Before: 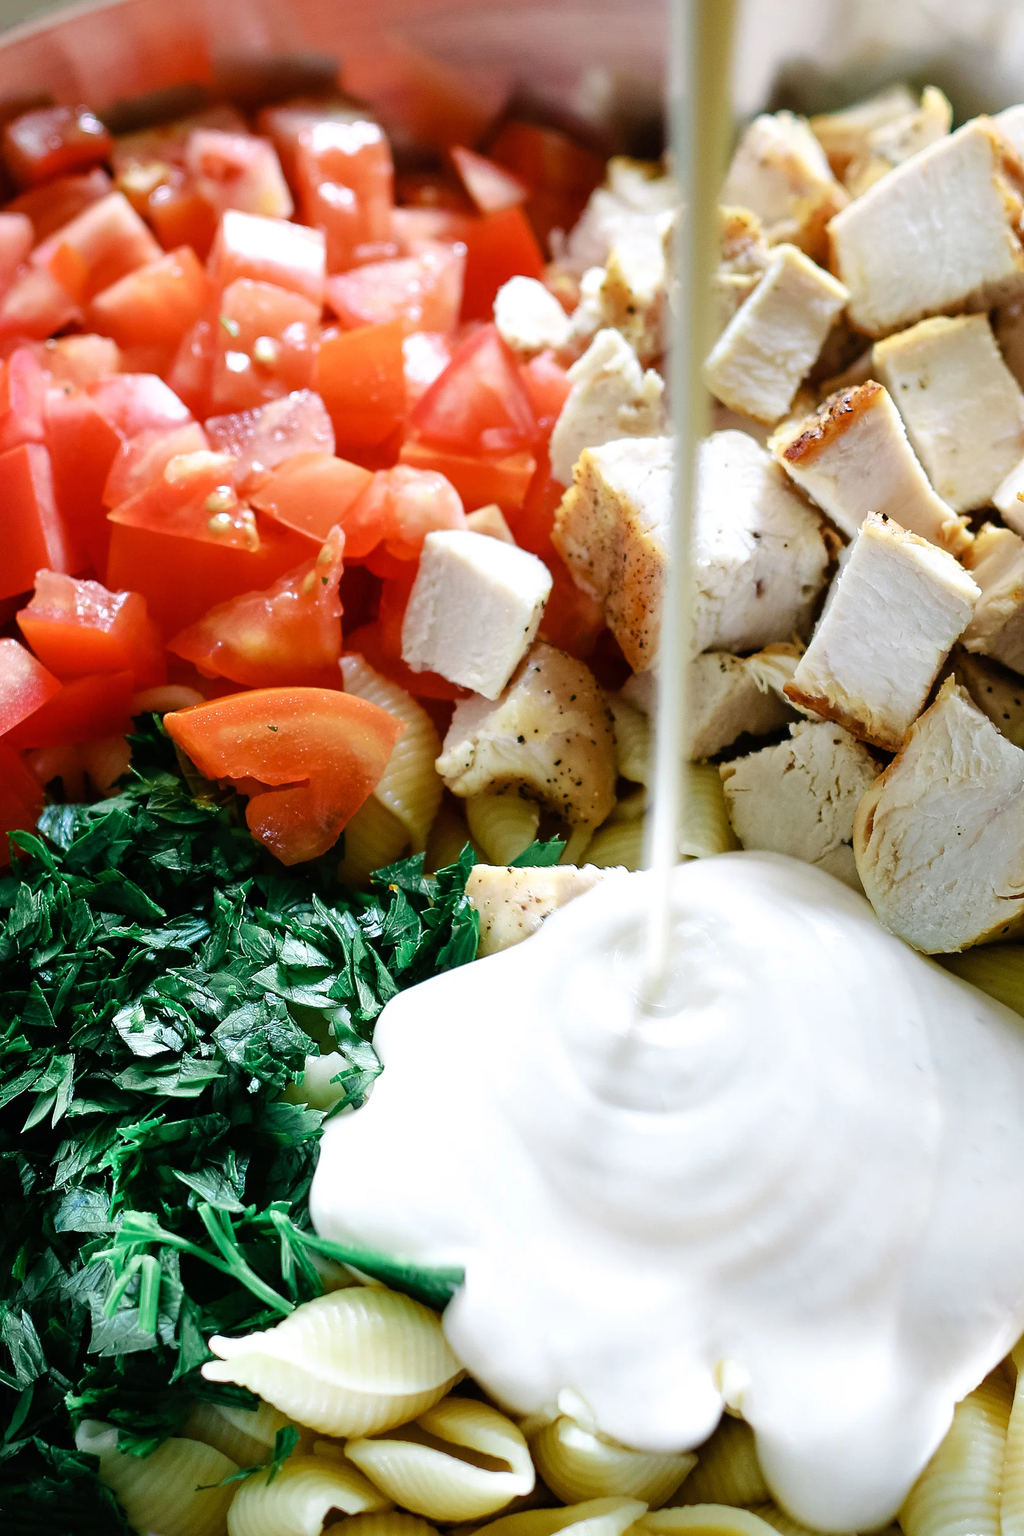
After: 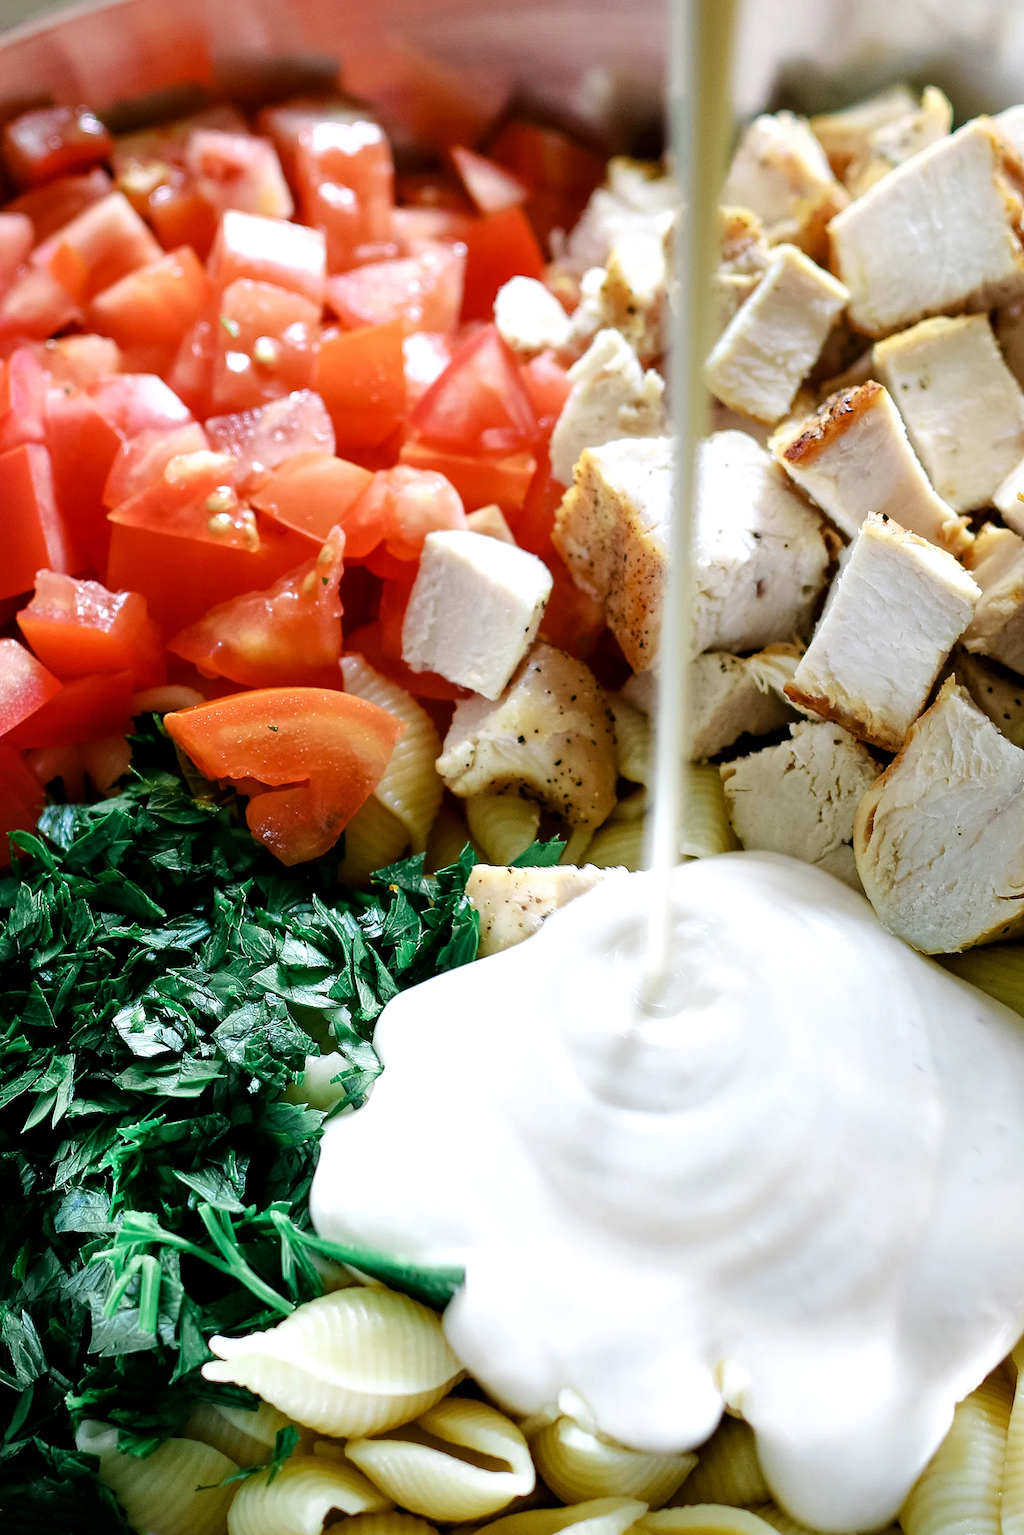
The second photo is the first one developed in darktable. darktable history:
local contrast: highlights 100%, shadows 102%, detail 119%, midtone range 0.2
